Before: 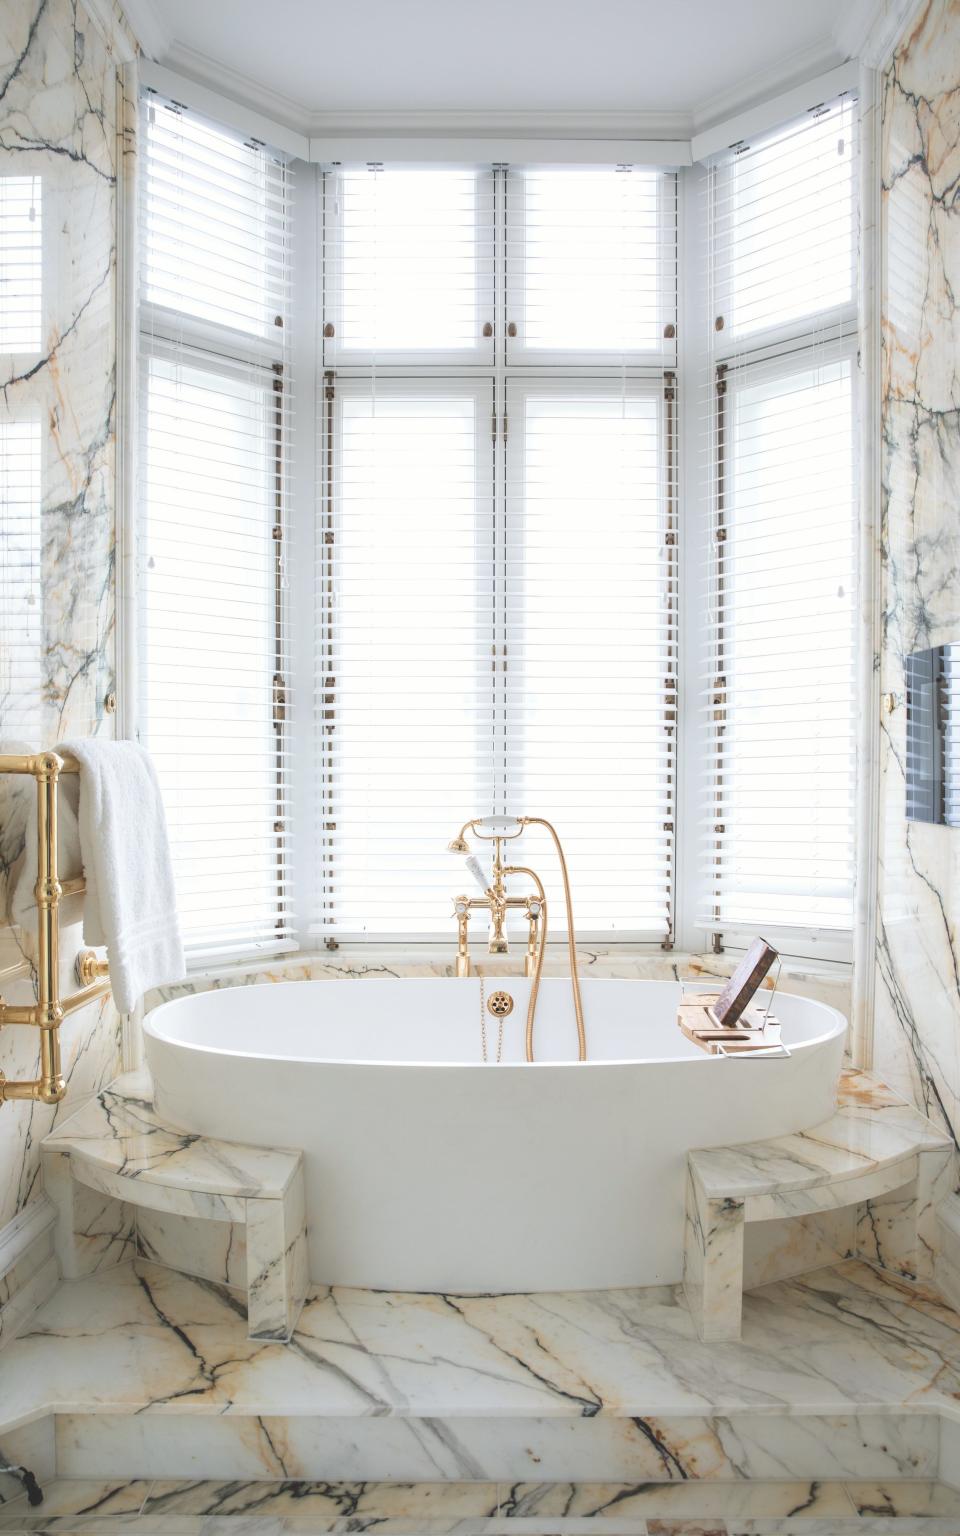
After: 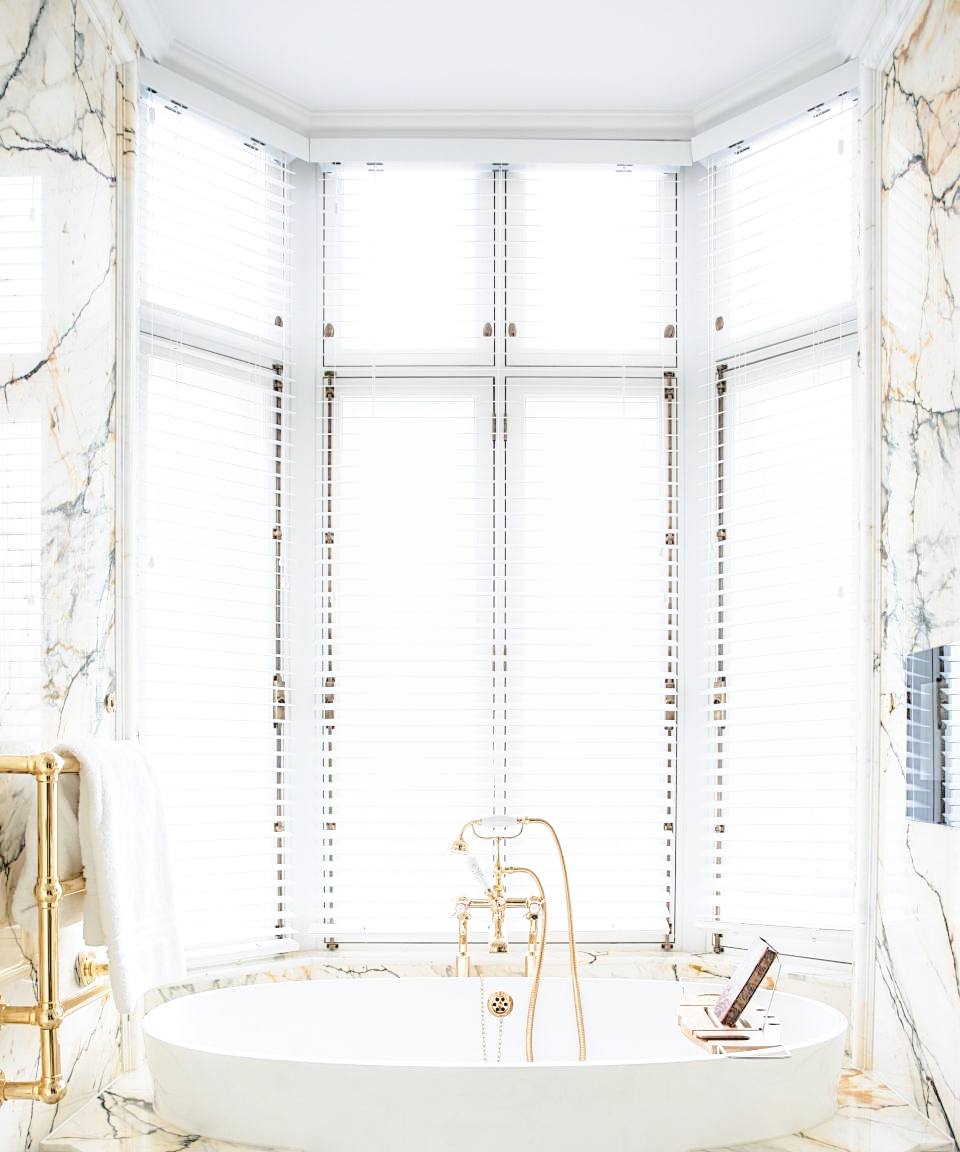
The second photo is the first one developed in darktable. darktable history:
crop: bottom 24.991%
sharpen: on, module defaults
base curve: curves: ch0 [(0, 0) (0.028, 0.03) (0.121, 0.232) (0.46, 0.748) (0.859, 0.968) (1, 1)], preserve colors none
local contrast: detail 130%
exposure: black level correction 0.002, compensate highlight preservation false
contrast brightness saturation: contrast -0.024, brightness -0.014, saturation 0.042
tone curve: curves: ch0 [(0, 0) (0.003, 0.001) (0.011, 0.008) (0.025, 0.015) (0.044, 0.025) (0.069, 0.037) (0.1, 0.056) (0.136, 0.091) (0.177, 0.157) (0.224, 0.231) (0.277, 0.319) (0.335, 0.4) (0.399, 0.493) (0.468, 0.571) (0.543, 0.645) (0.623, 0.706) (0.709, 0.77) (0.801, 0.838) (0.898, 0.918) (1, 1)], color space Lab, independent channels, preserve colors none
